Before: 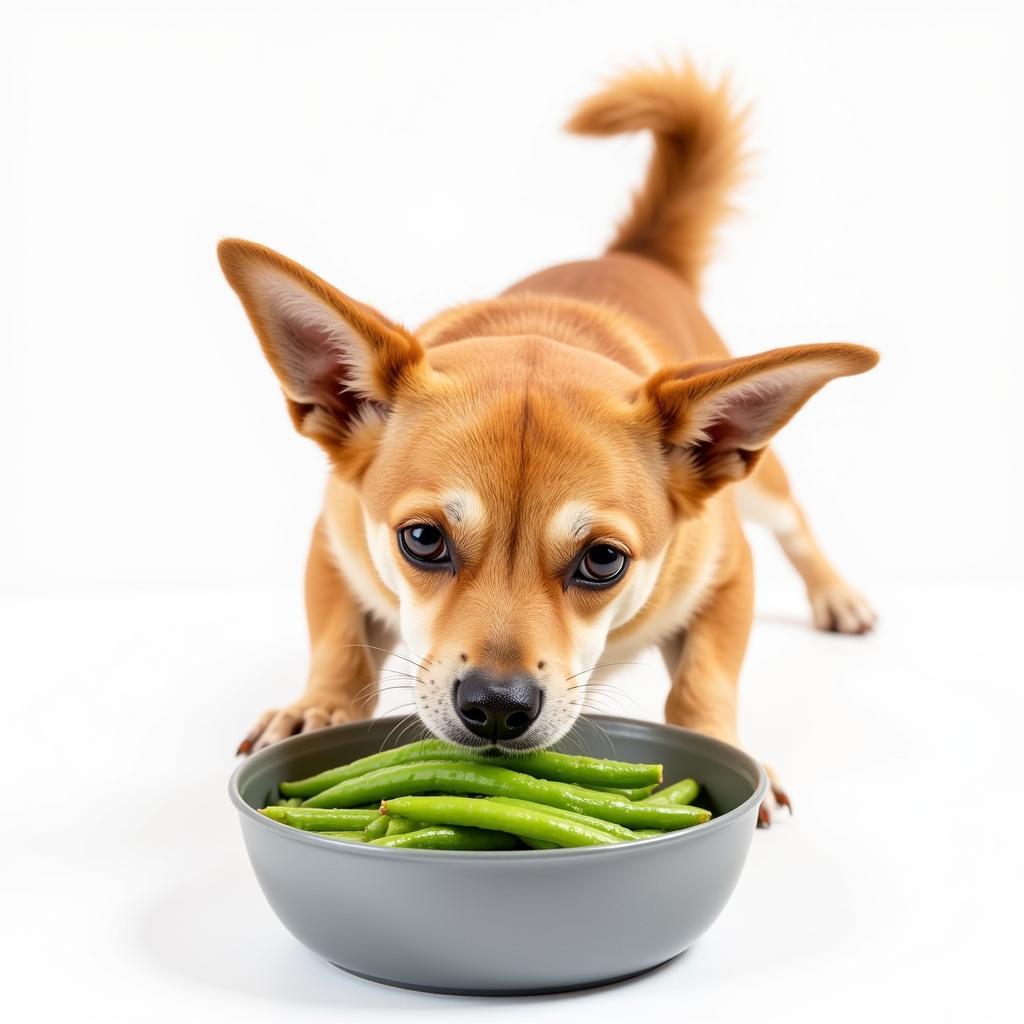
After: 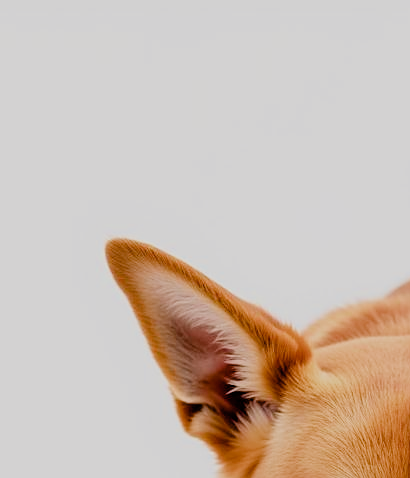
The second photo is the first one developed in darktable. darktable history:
color balance rgb: highlights gain › chroma 0.189%, highlights gain › hue 330.62°, perceptual saturation grading › global saturation 20%, perceptual saturation grading › highlights -25.114%, perceptual saturation grading › shadows 24.23%, global vibrance 14.238%
crop and rotate: left 11.011%, top 0.06%, right 48.895%, bottom 53.199%
sharpen: on, module defaults
filmic rgb: black relative exposure -7.65 EV, white relative exposure 4.56 EV, hardness 3.61, add noise in highlights 0.001, color science v3 (2019), use custom middle-gray values true, contrast in highlights soft
